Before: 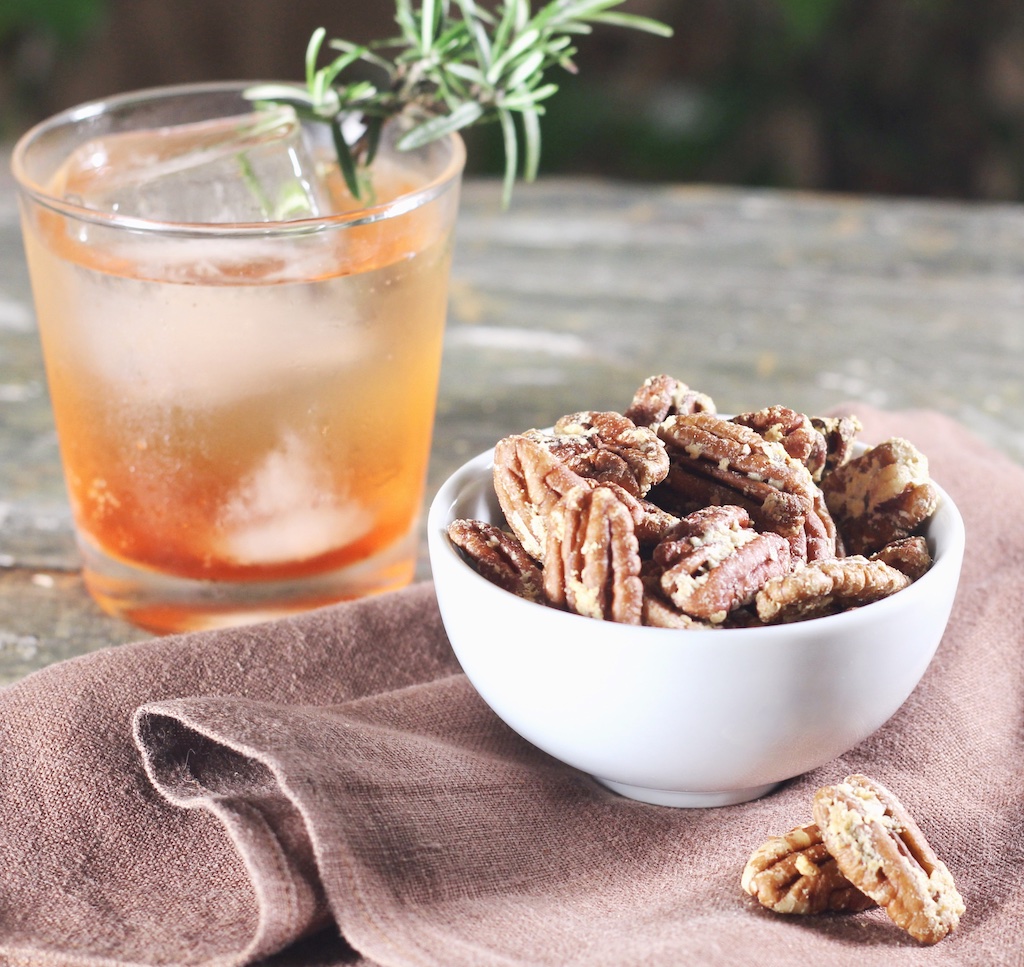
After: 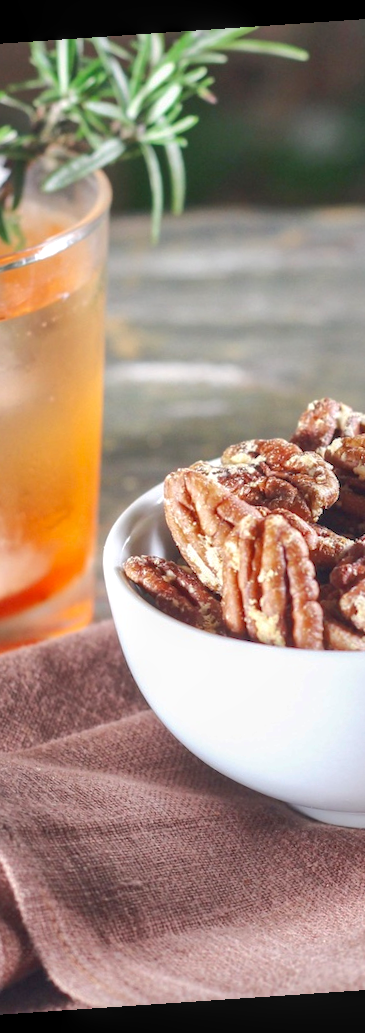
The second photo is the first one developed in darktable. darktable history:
shadows and highlights: on, module defaults
rotate and perspective: rotation -4.2°, shear 0.006, automatic cropping off
crop: left 33.36%, right 33.36%
local contrast: on, module defaults
